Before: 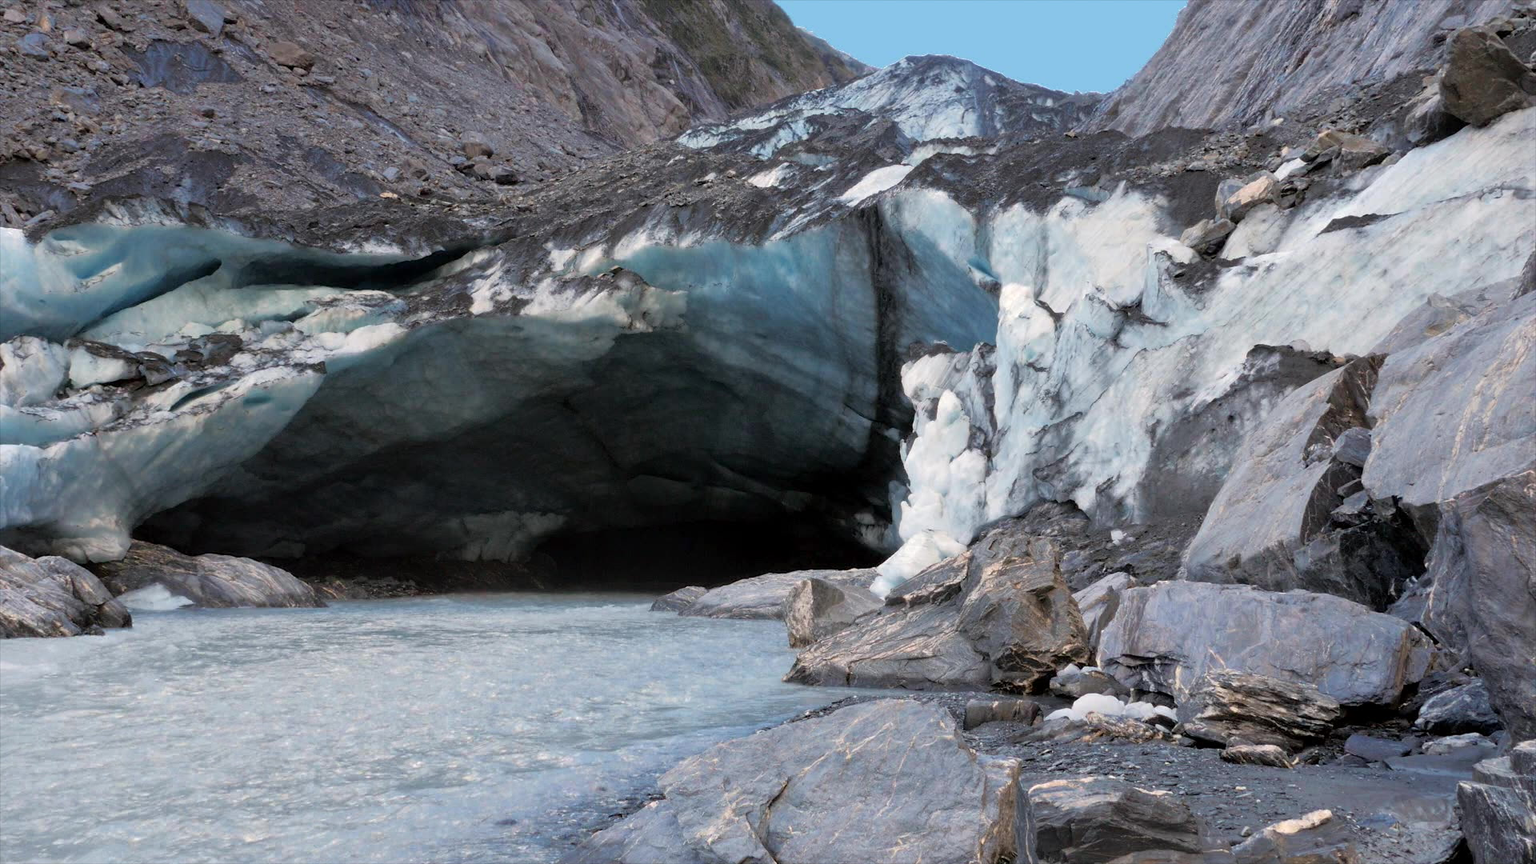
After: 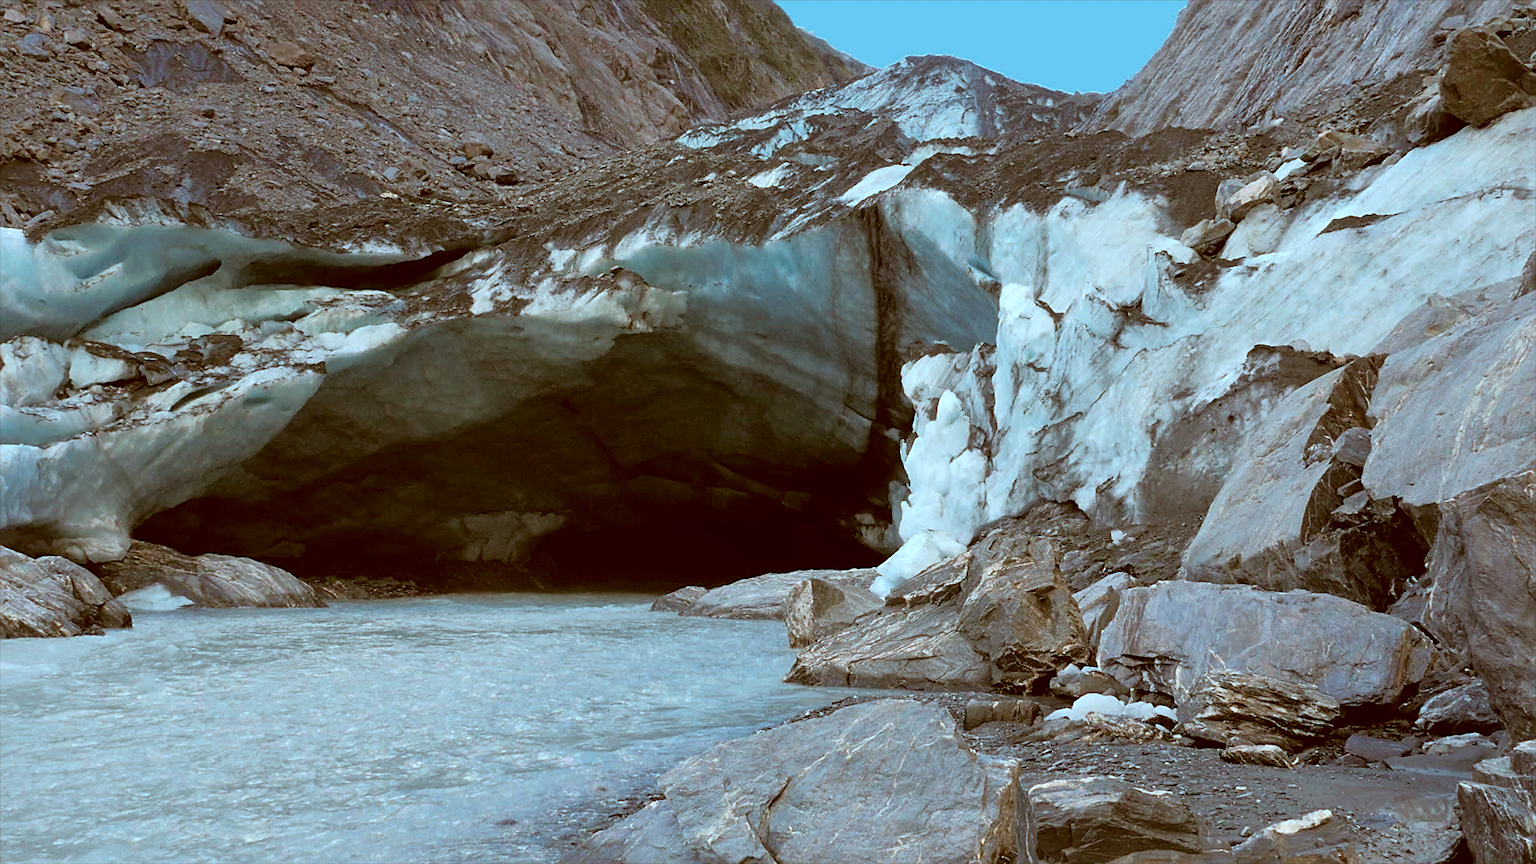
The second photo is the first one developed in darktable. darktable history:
base curve: curves: ch0 [(0, 0) (0.297, 0.298) (1, 1)], preserve colors none
sharpen: on, module defaults
color correction: highlights a* -13.83, highlights b* -16.96, shadows a* 10.85, shadows b* 28.69
